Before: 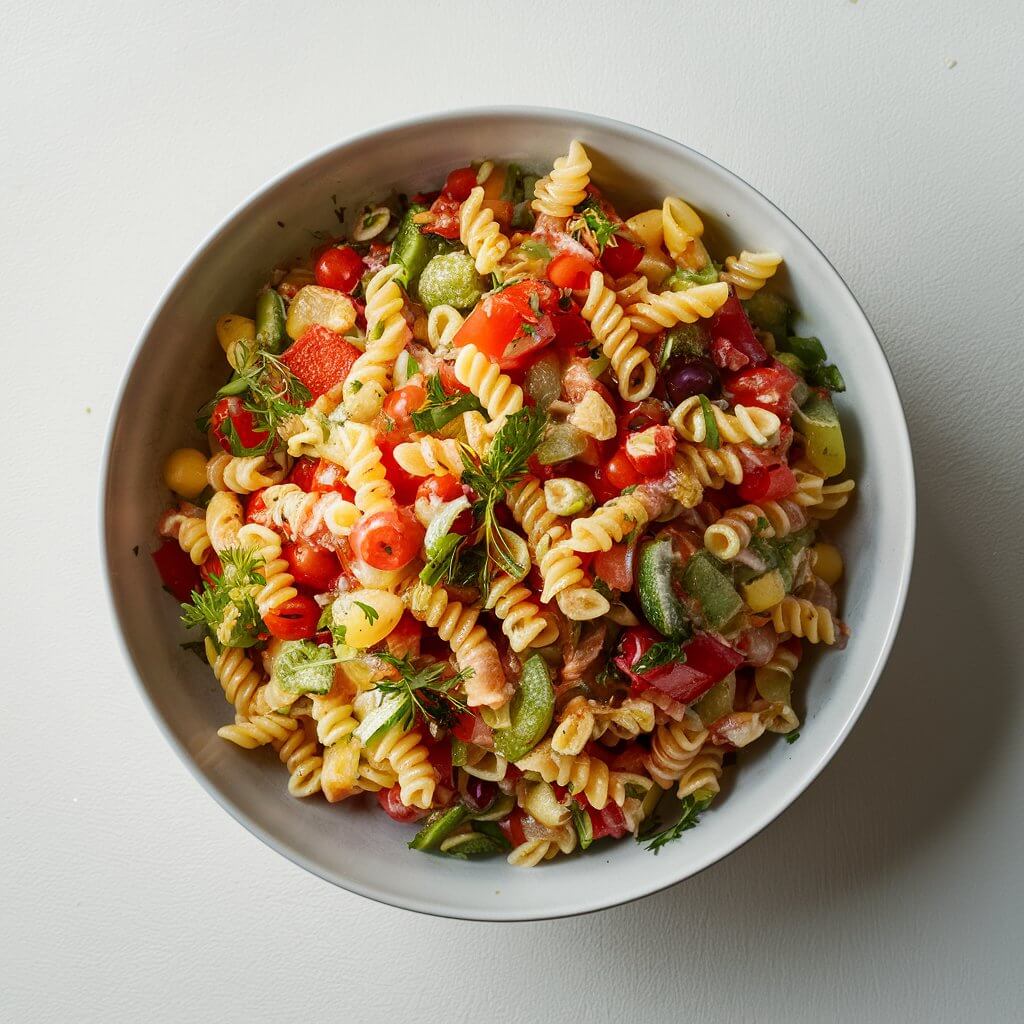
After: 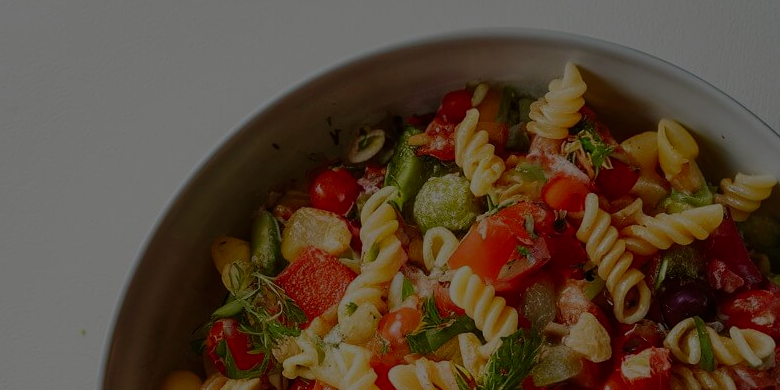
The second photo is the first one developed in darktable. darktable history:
exposure: exposure -2.446 EV, compensate highlight preservation false
levels: levels [0, 0.478, 1]
crop: left 0.579%, top 7.627%, right 23.167%, bottom 54.275%
rotate and perspective: automatic cropping original format, crop left 0, crop top 0
